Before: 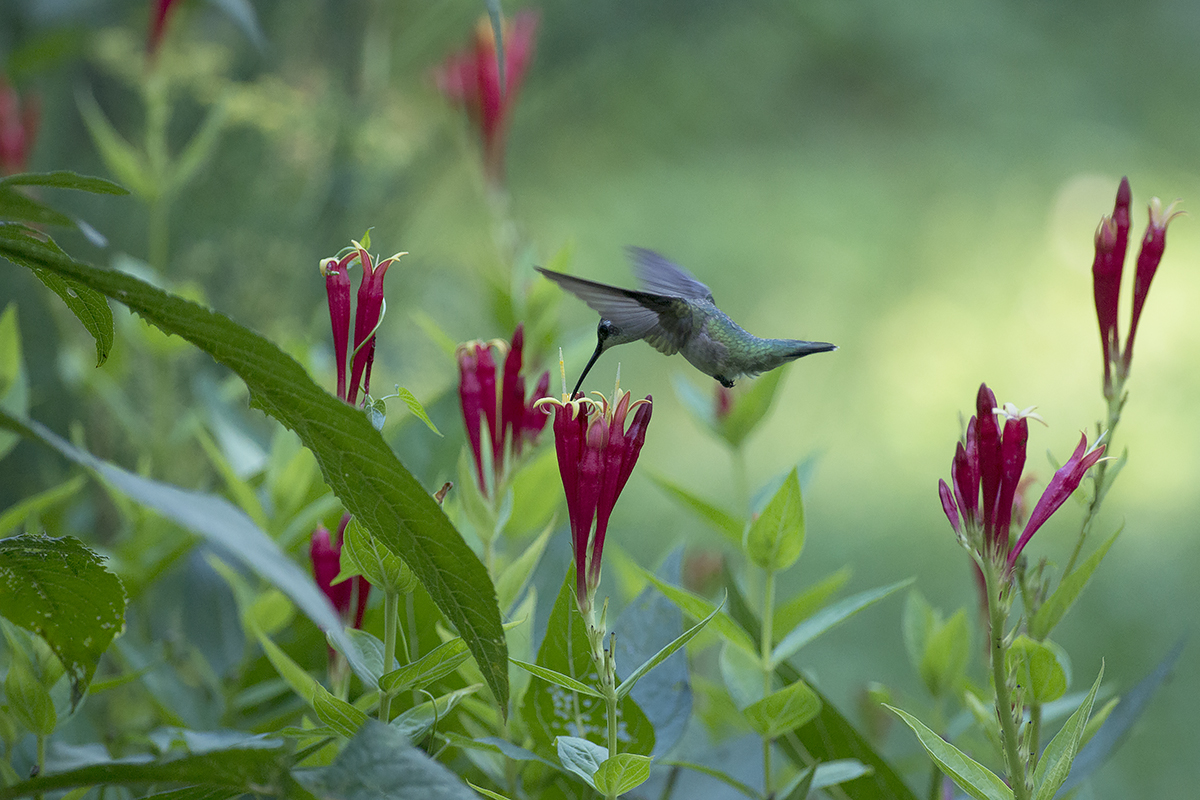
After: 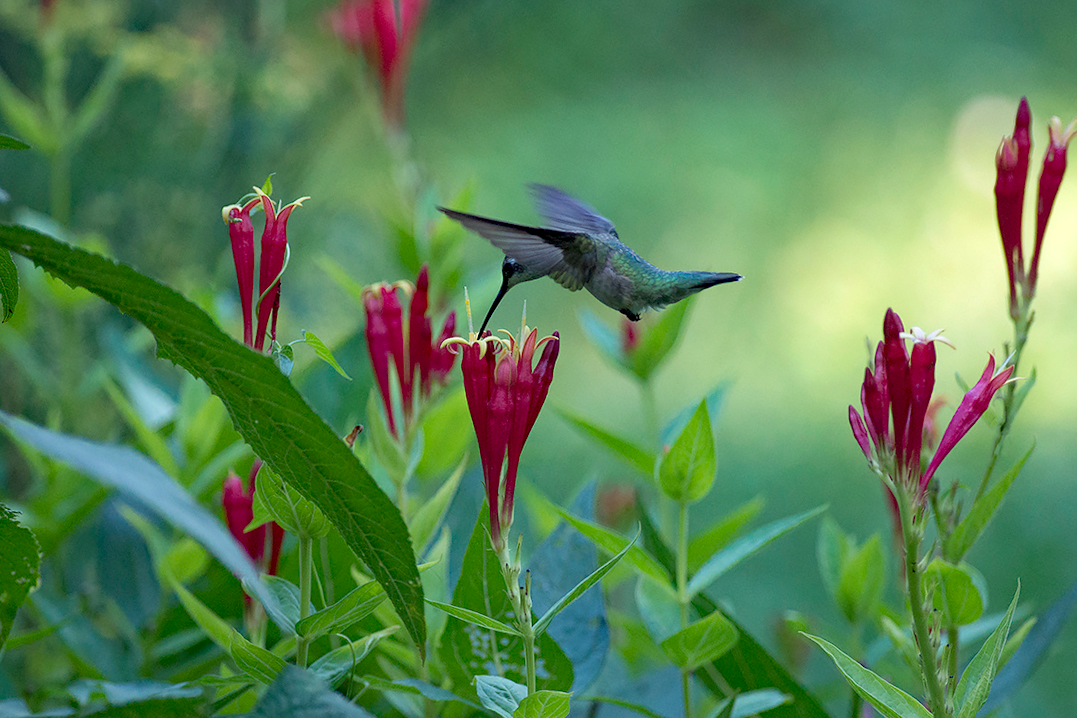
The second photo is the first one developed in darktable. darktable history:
crop and rotate: angle 1.96°, left 5.673%, top 5.673%
haze removal: strength 0.29, distance 0.25, compatibility mode true, adaptive false
